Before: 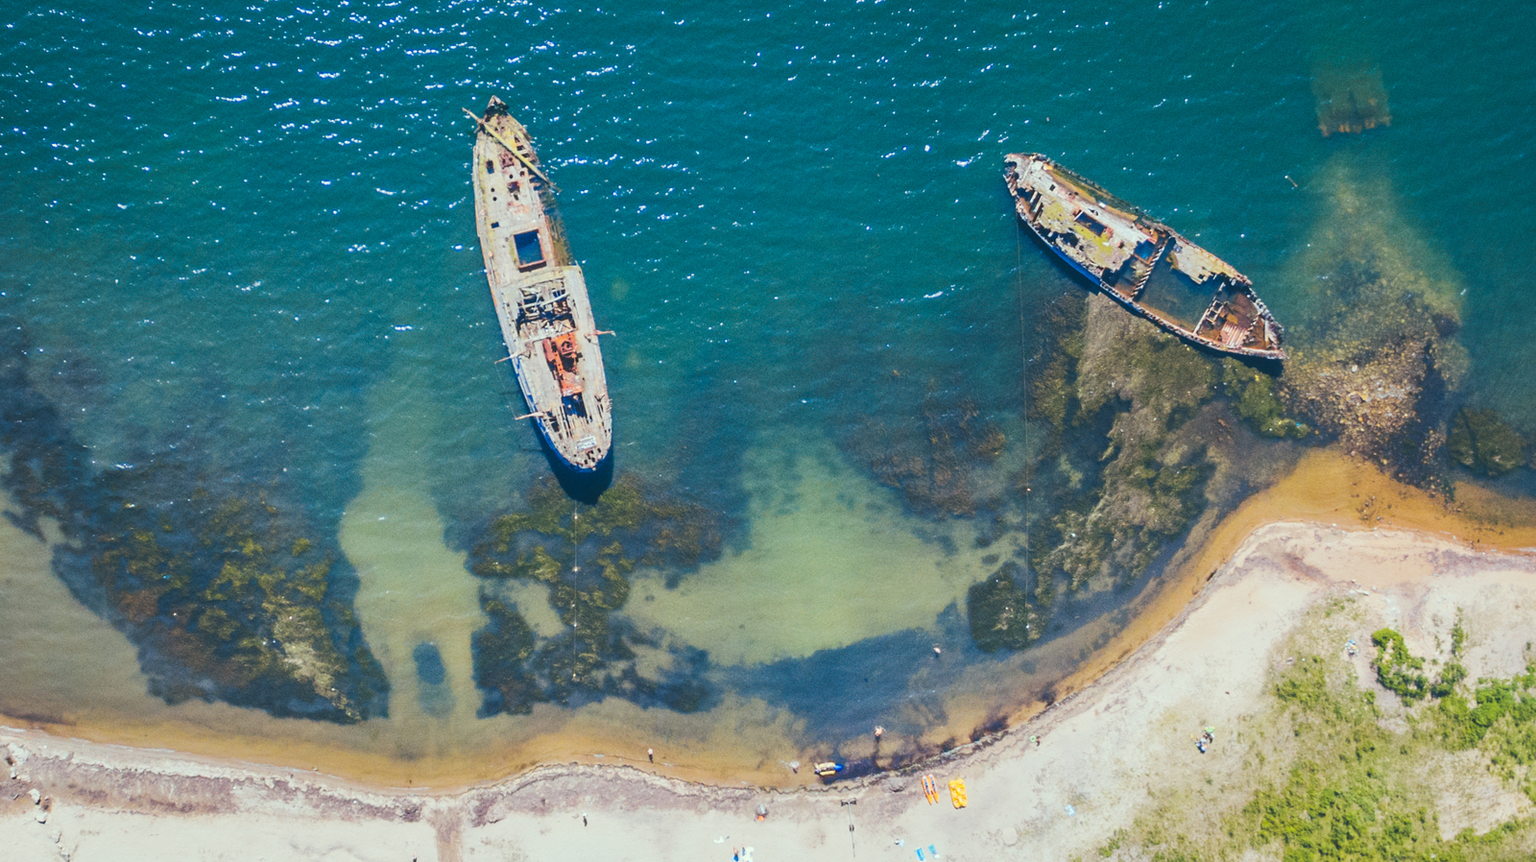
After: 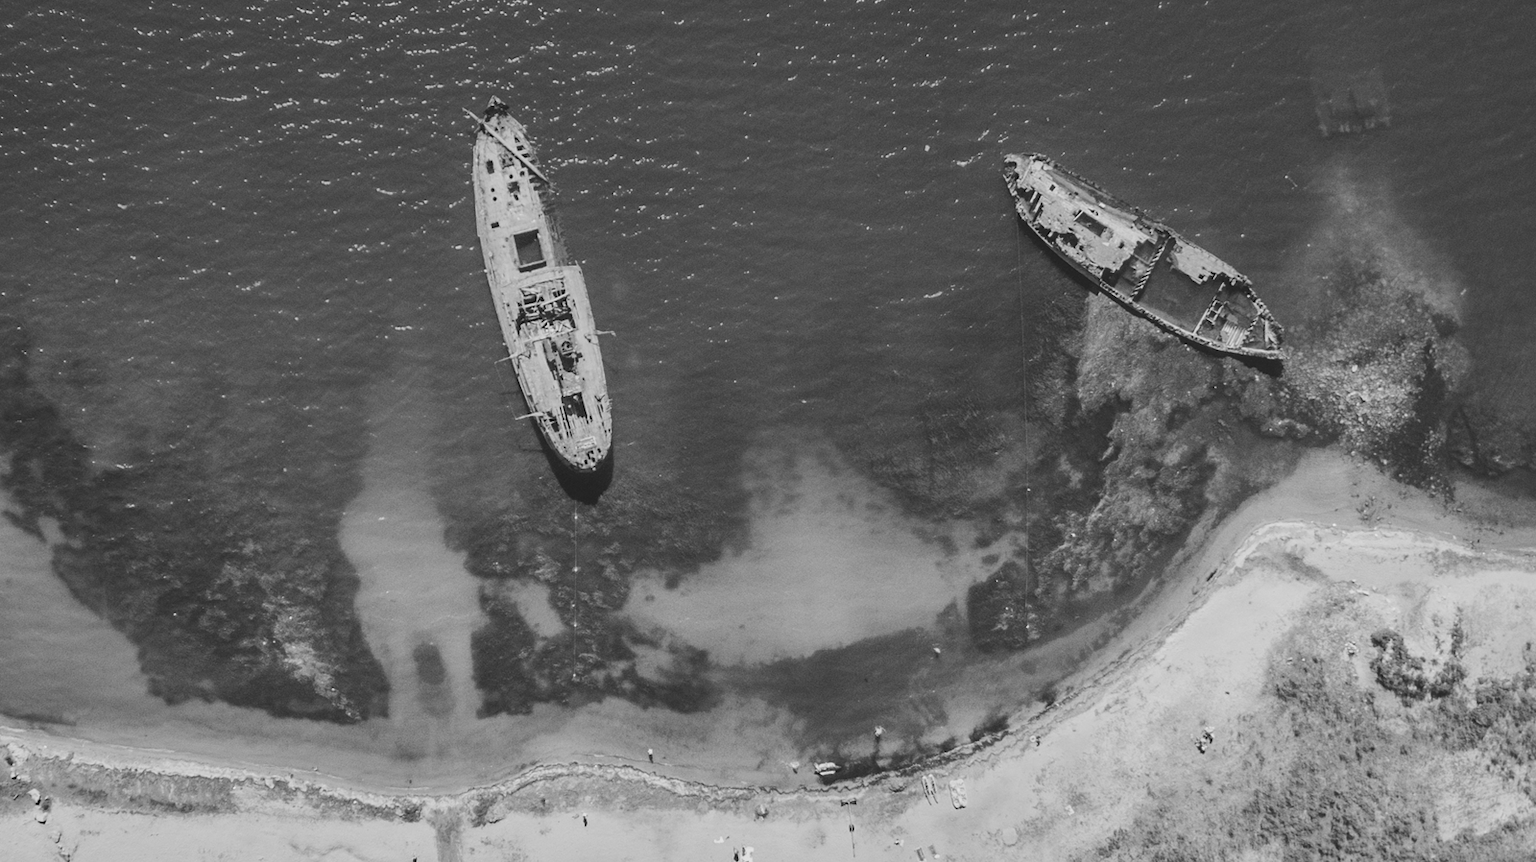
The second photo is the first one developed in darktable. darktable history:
shadows and highlights: shadows 40, highlights -54, highlights color adjustment 46%, low approximation 0.01, soften with gaussian
velvia: on, module defaults
monochrome: a 26.22, b 42.67, size 0.8
